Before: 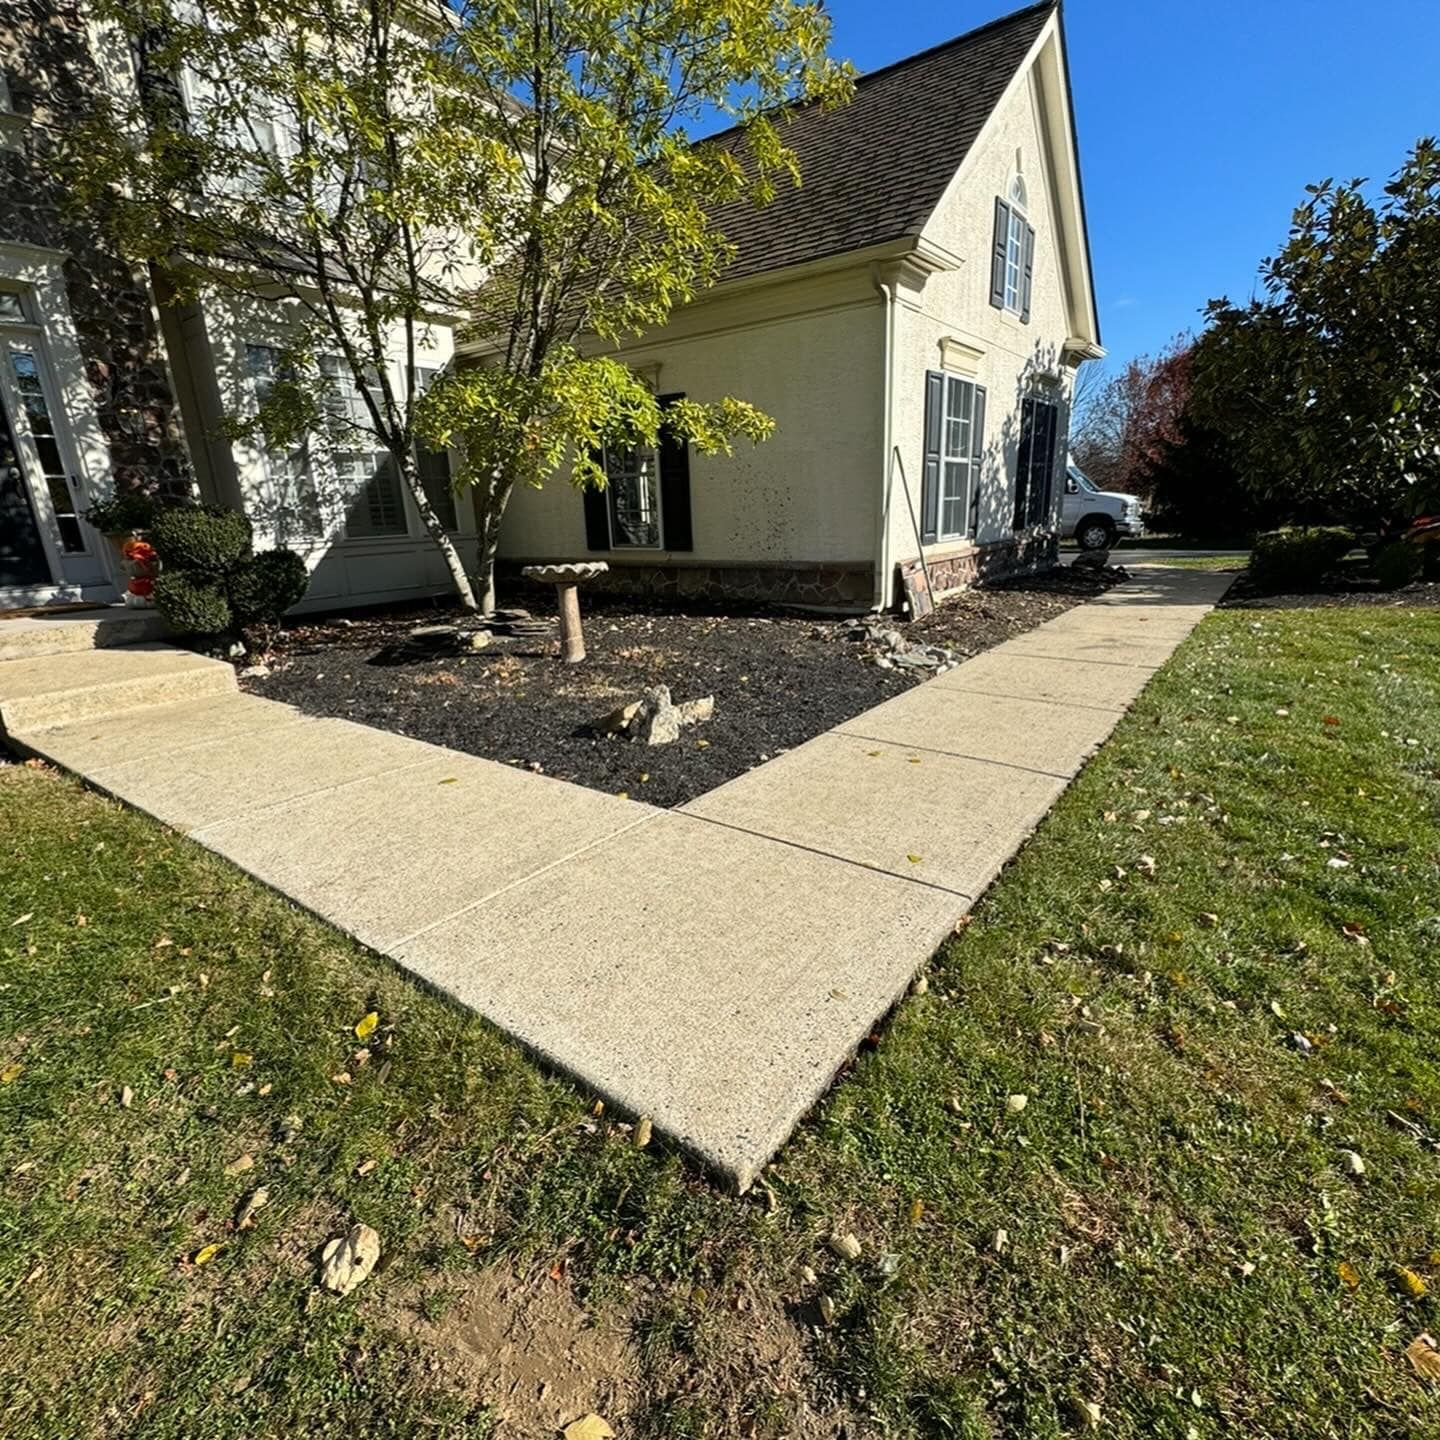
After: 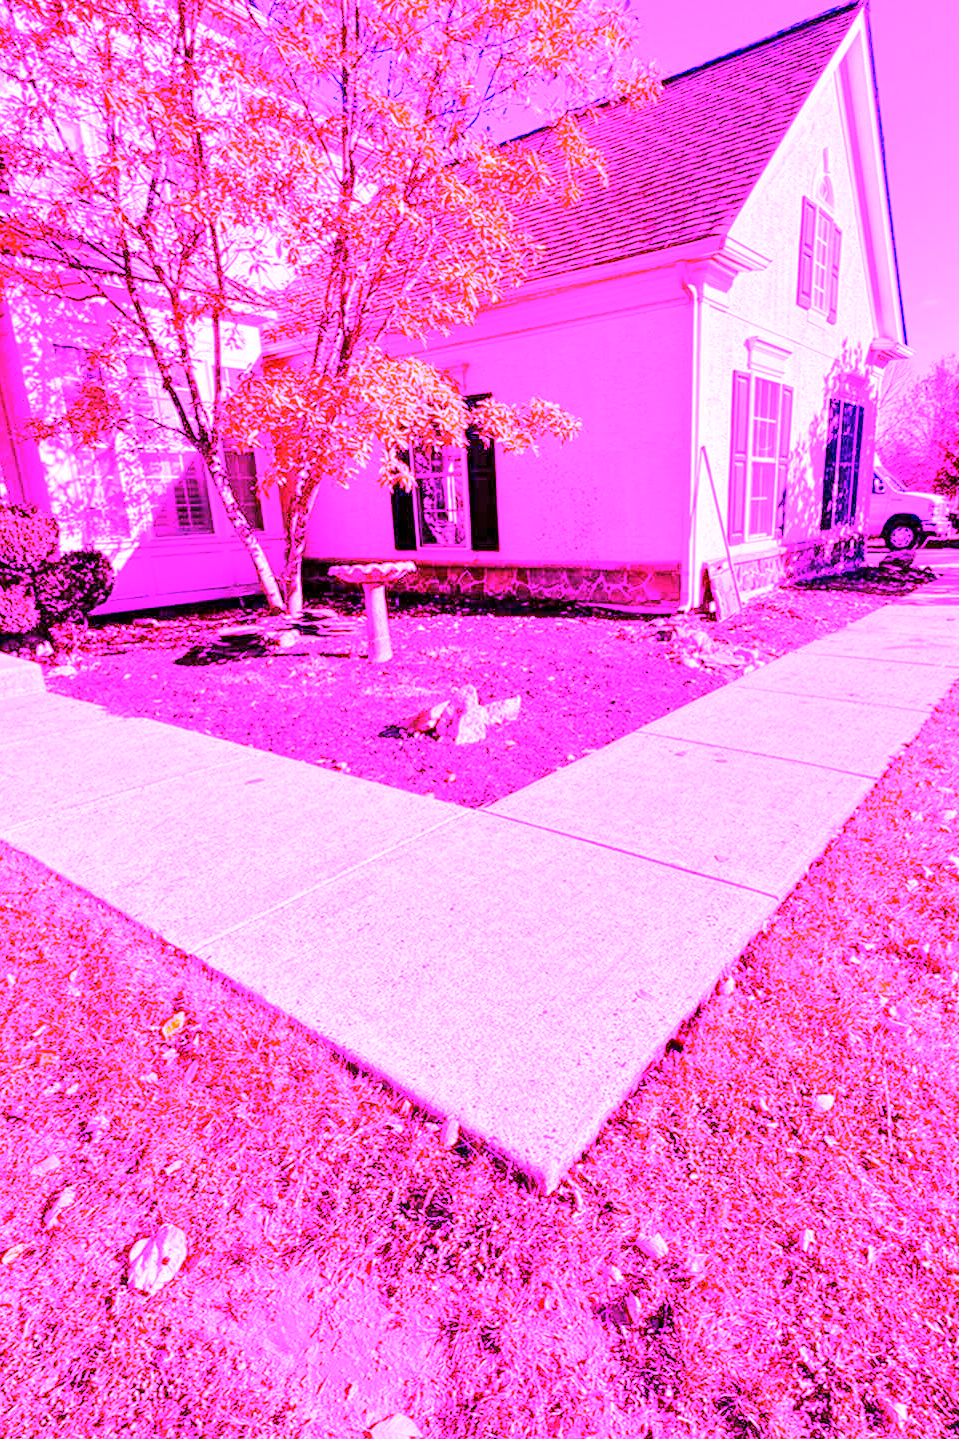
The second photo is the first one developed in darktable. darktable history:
white balance: red 8, blue 8
crop and rotate: left 13.409%, right 19.924%
